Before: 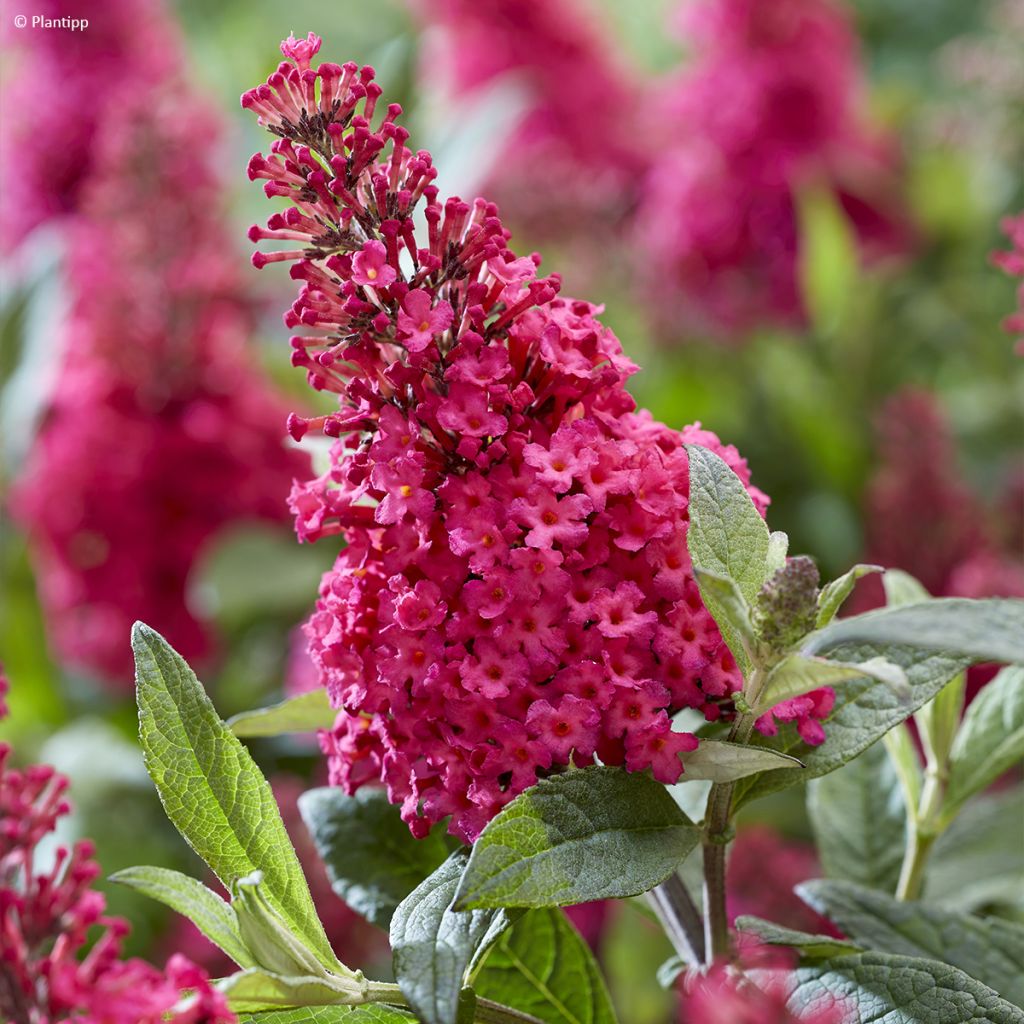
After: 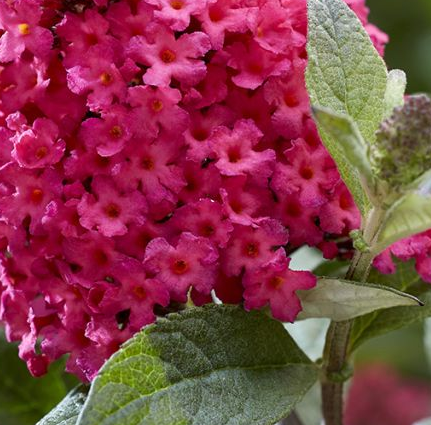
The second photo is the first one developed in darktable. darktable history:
crop: left 37.374%, top 45.151%, right 20.484%, bottom 13.342%
